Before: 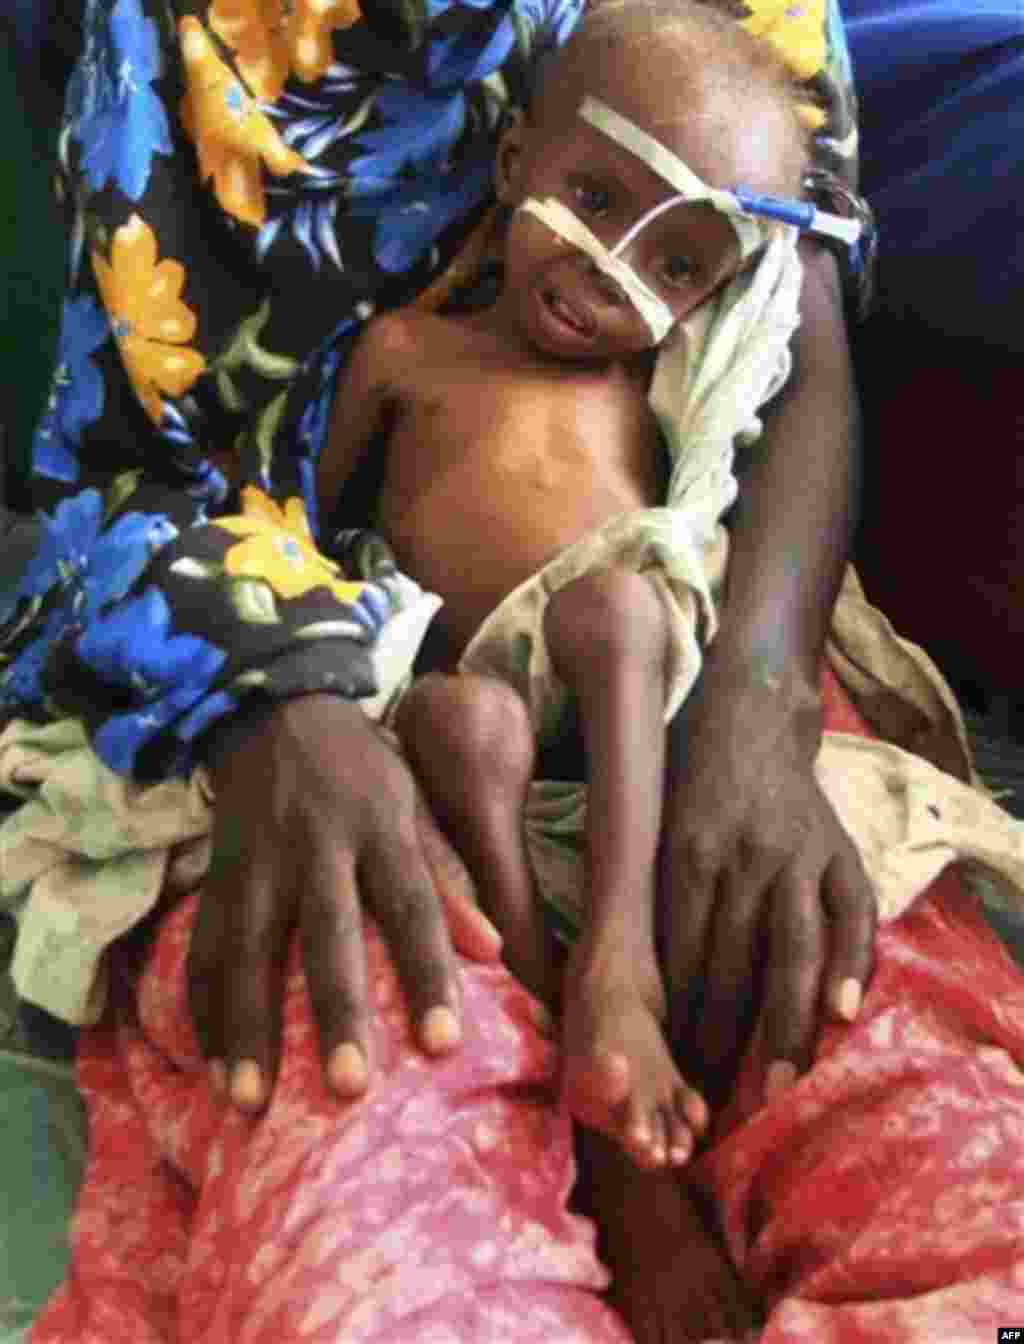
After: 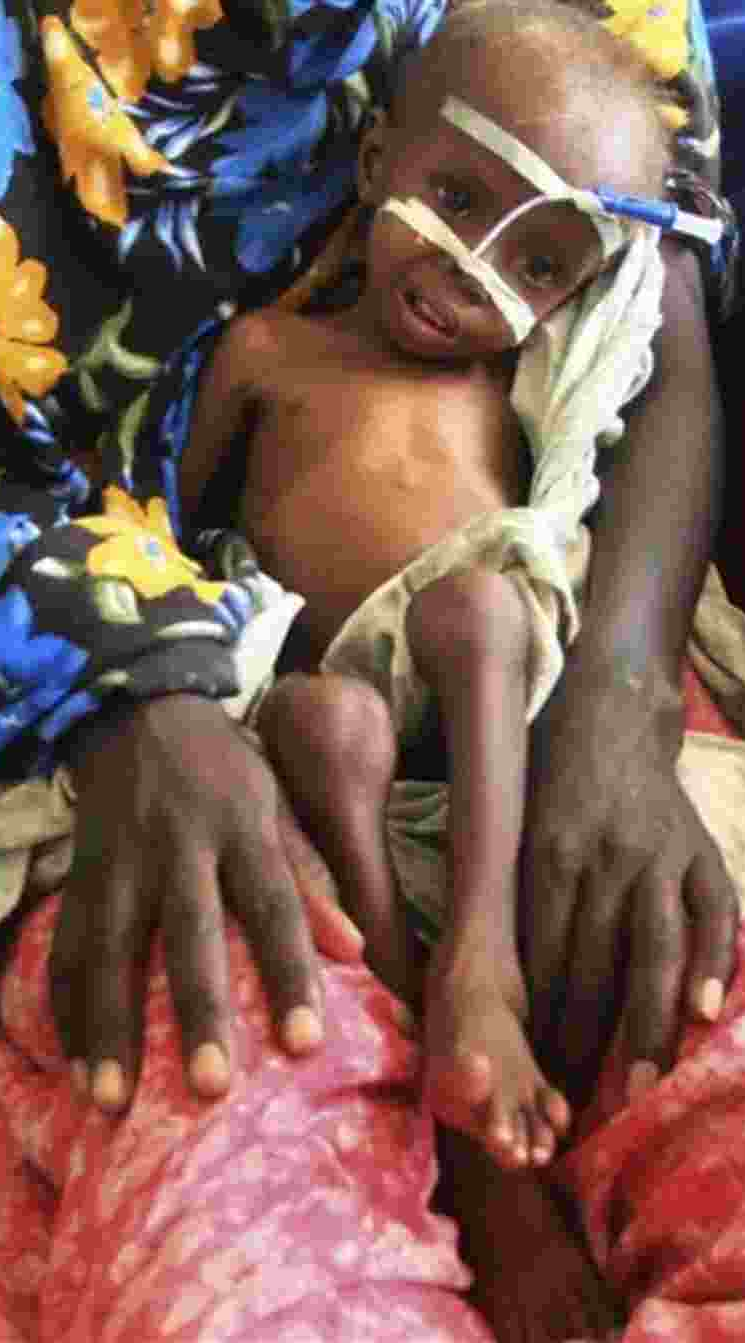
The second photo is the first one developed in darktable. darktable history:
crop: left 13.509%, right 13.464%
sharpen: amount 0.207
